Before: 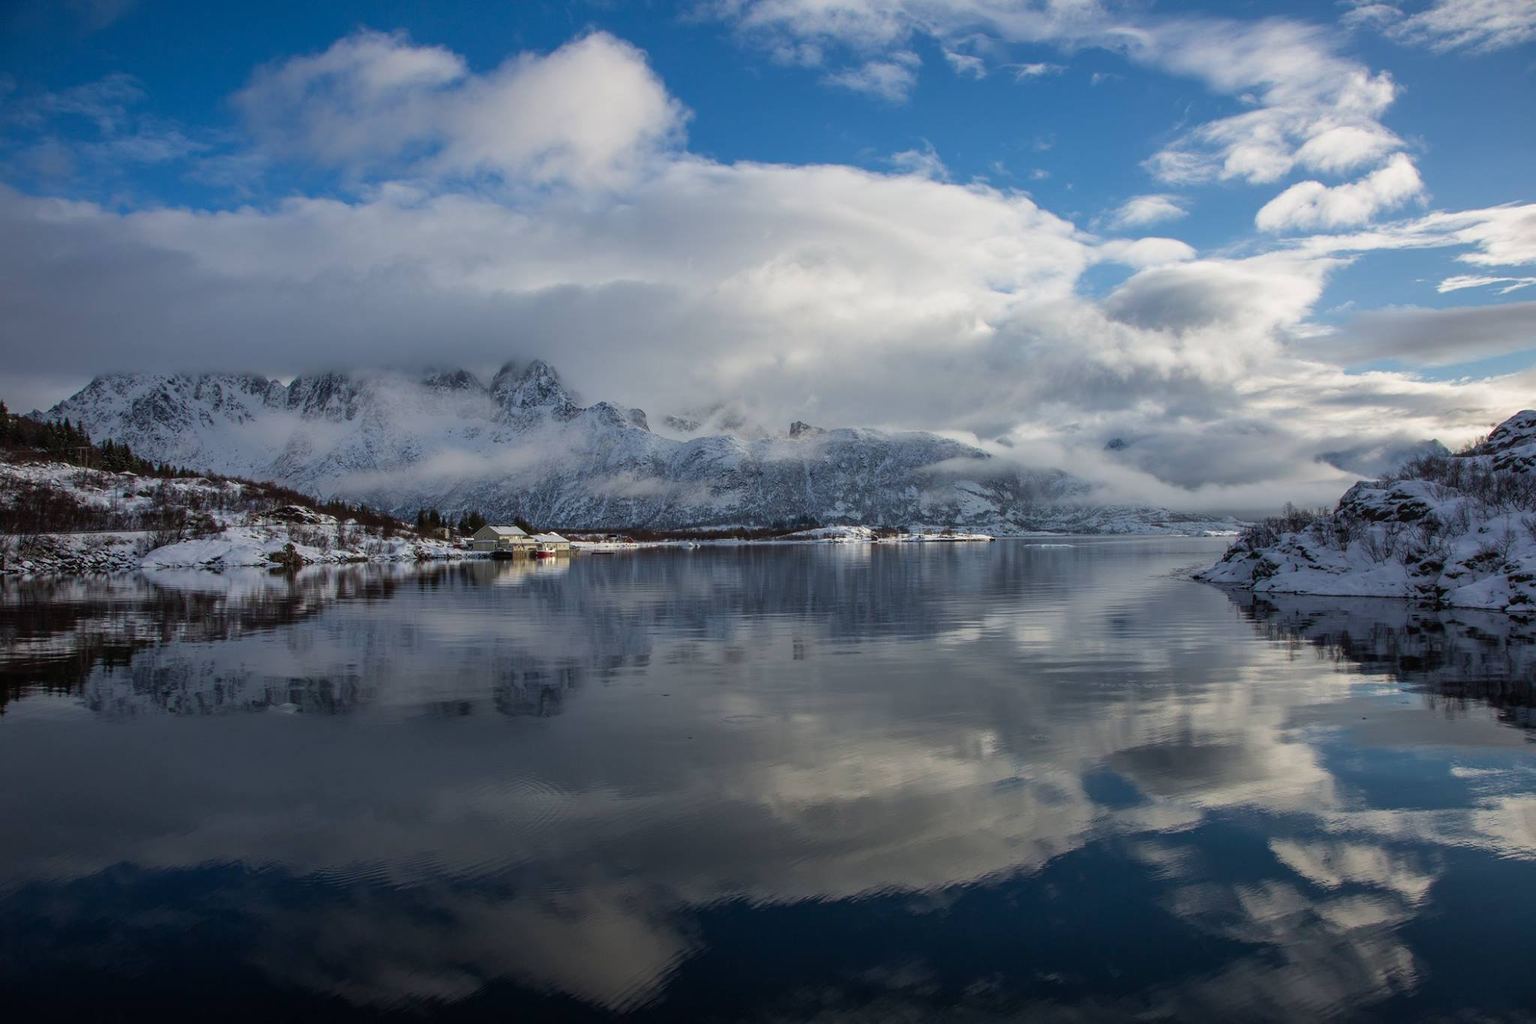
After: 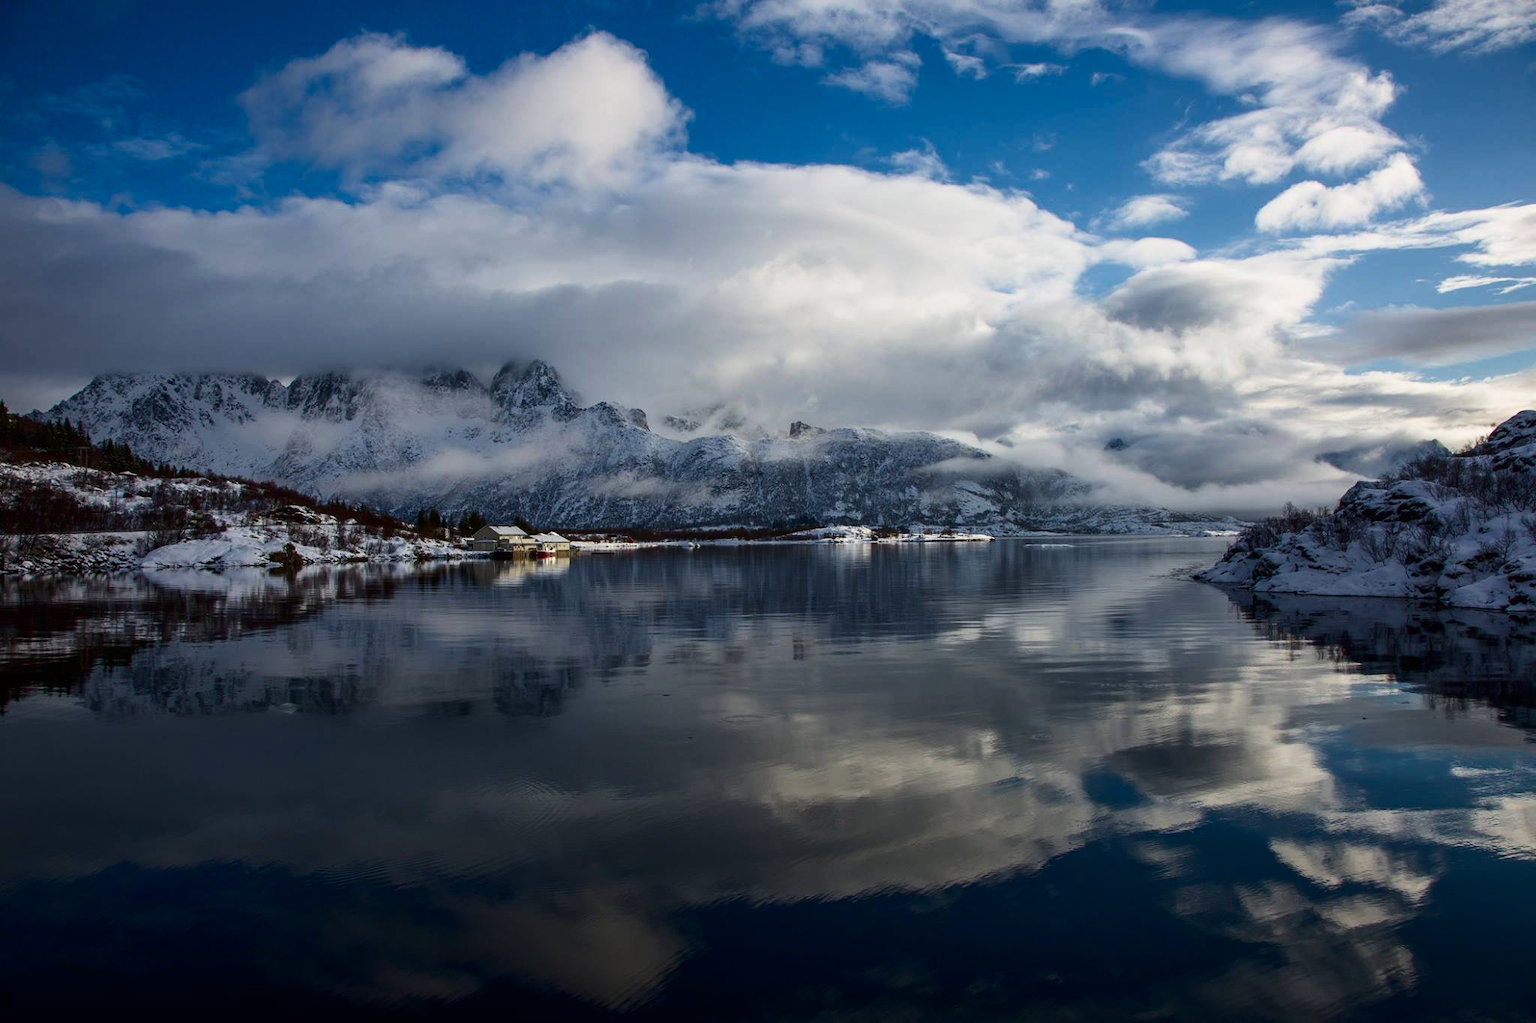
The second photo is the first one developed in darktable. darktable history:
contrast brightness saturation: contrast 0.205, brightness -0.102, saturation 0.099
